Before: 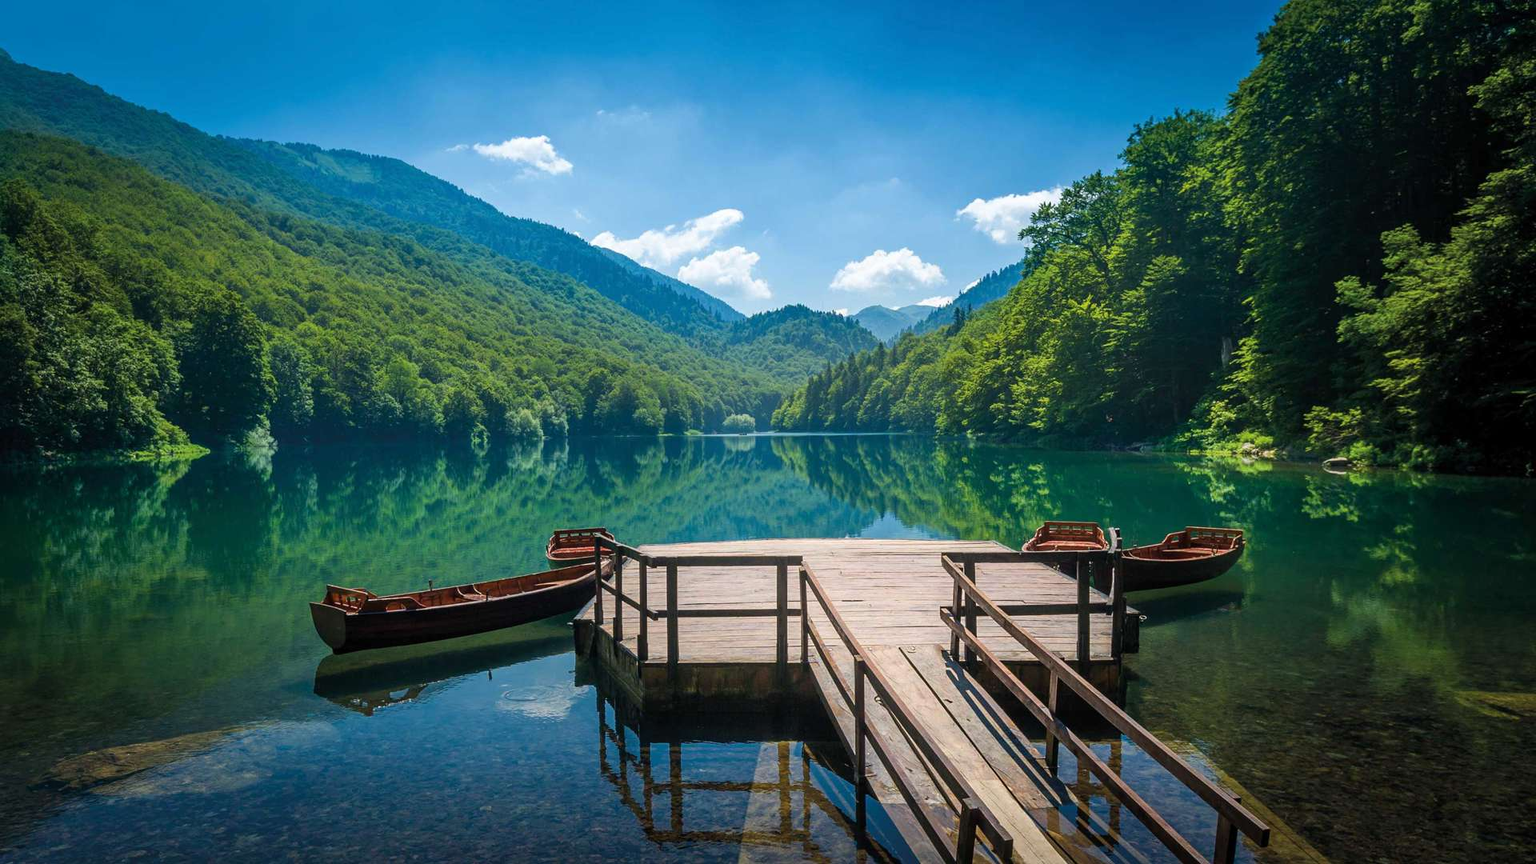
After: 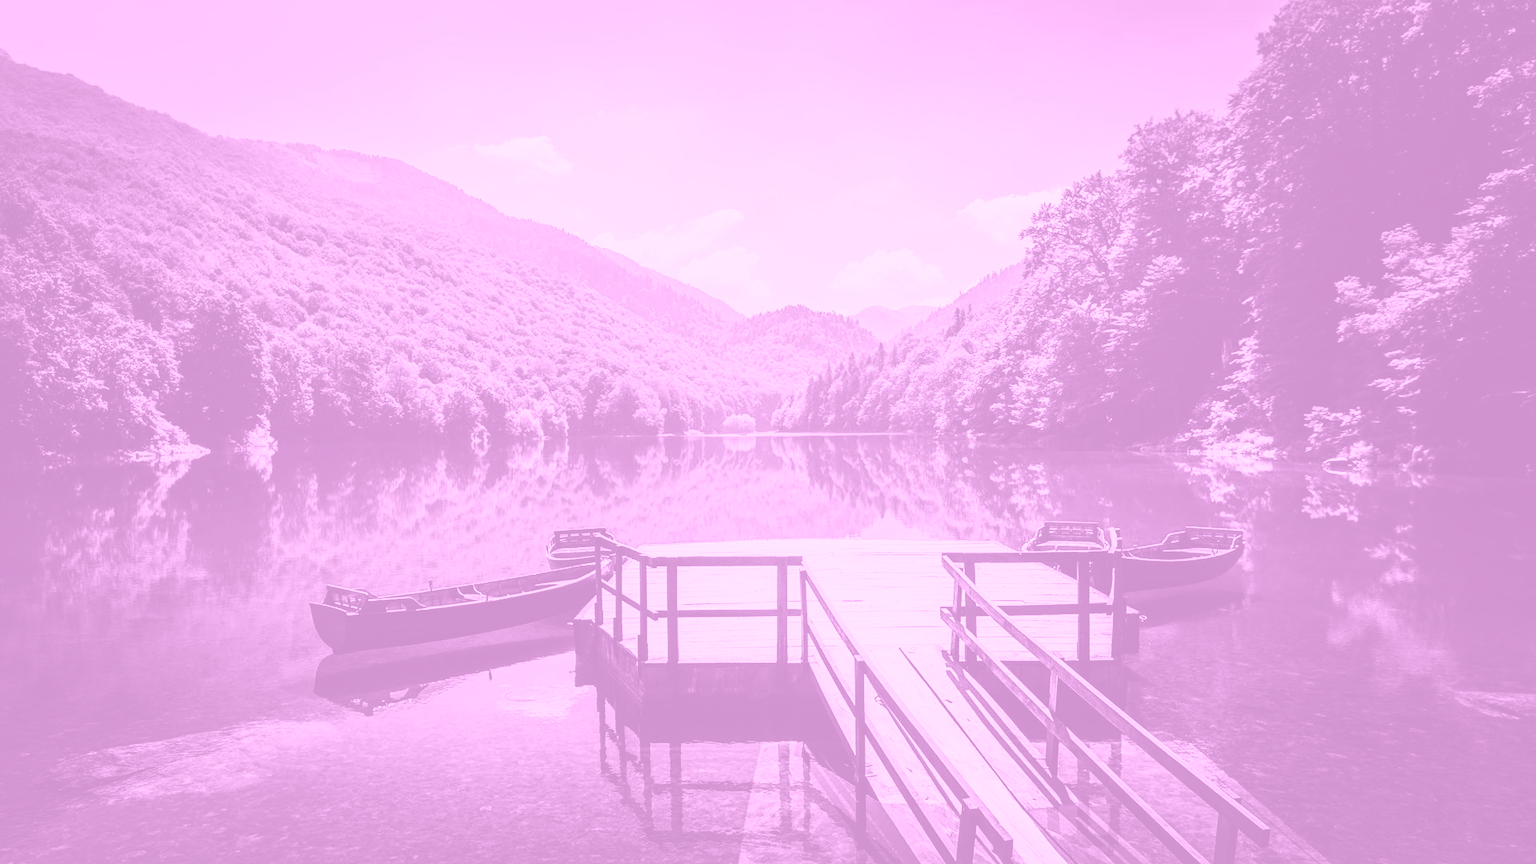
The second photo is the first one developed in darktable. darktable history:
tone equalizer: -8 EV -0.417 EV, -7 EV -0.389 EV, -6 EV -0.333 EV, -5 EV -0.222 EV, -3 EV 0.222 EV, -2 EV 0.333 EV, -1 EV 0.389 EV, +0 EV 0.417 EV, edges refinement/feathering 500, mask exposure compensation -1.57 EV, preserve details no
colorize: hue 331.2°, saturation 75%, source mix 30.28%, lightness 70.52%, version 1
color correction: saturation 1.32
base curve: curves: ch0 [(0, 0) (0.036, 0.025) (0.121, 0.166) (0.206, 0.329) (0.605, 0.79) (1, 1)], preserve colors none
